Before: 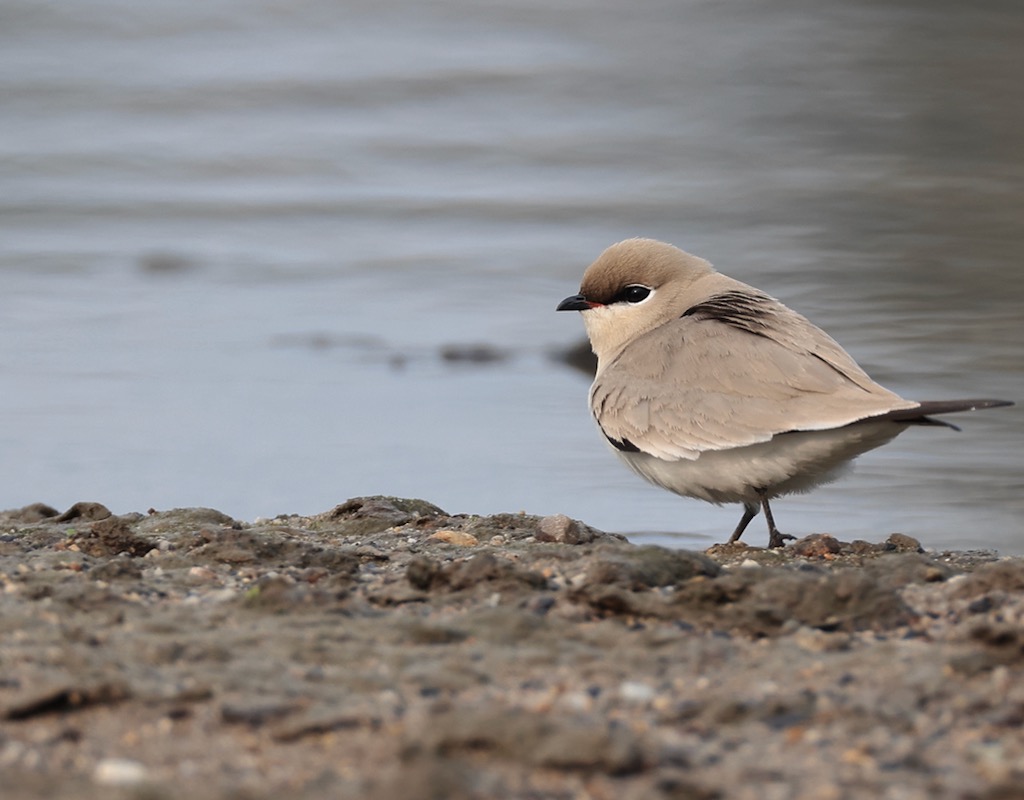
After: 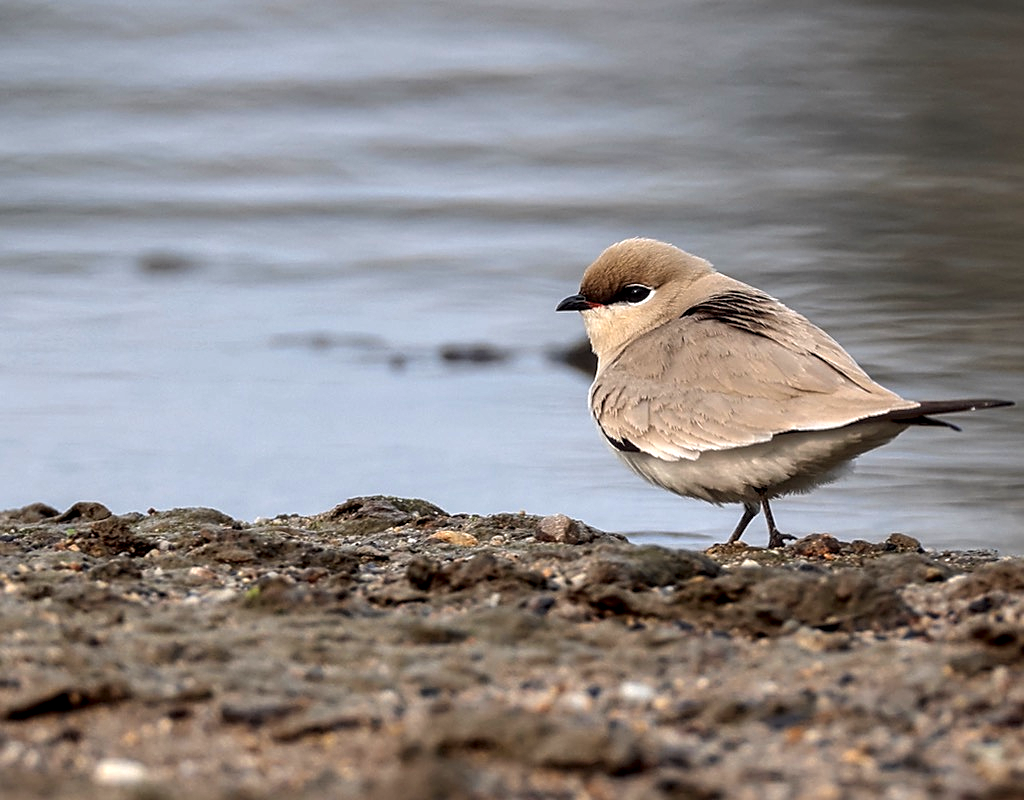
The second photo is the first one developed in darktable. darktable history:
color balance: lift [1, 1.001, 0.999, 1.001], gamma [1, 1.004, 1.007, 0.993], gain [1, 0.991, 0.987, 1.013], contrast 10%, output saturation 120%
exposure: exposure -0.021 EV, compensate highlight preservation false
local contrast: detail 154%
sharpen: on, module defaults
